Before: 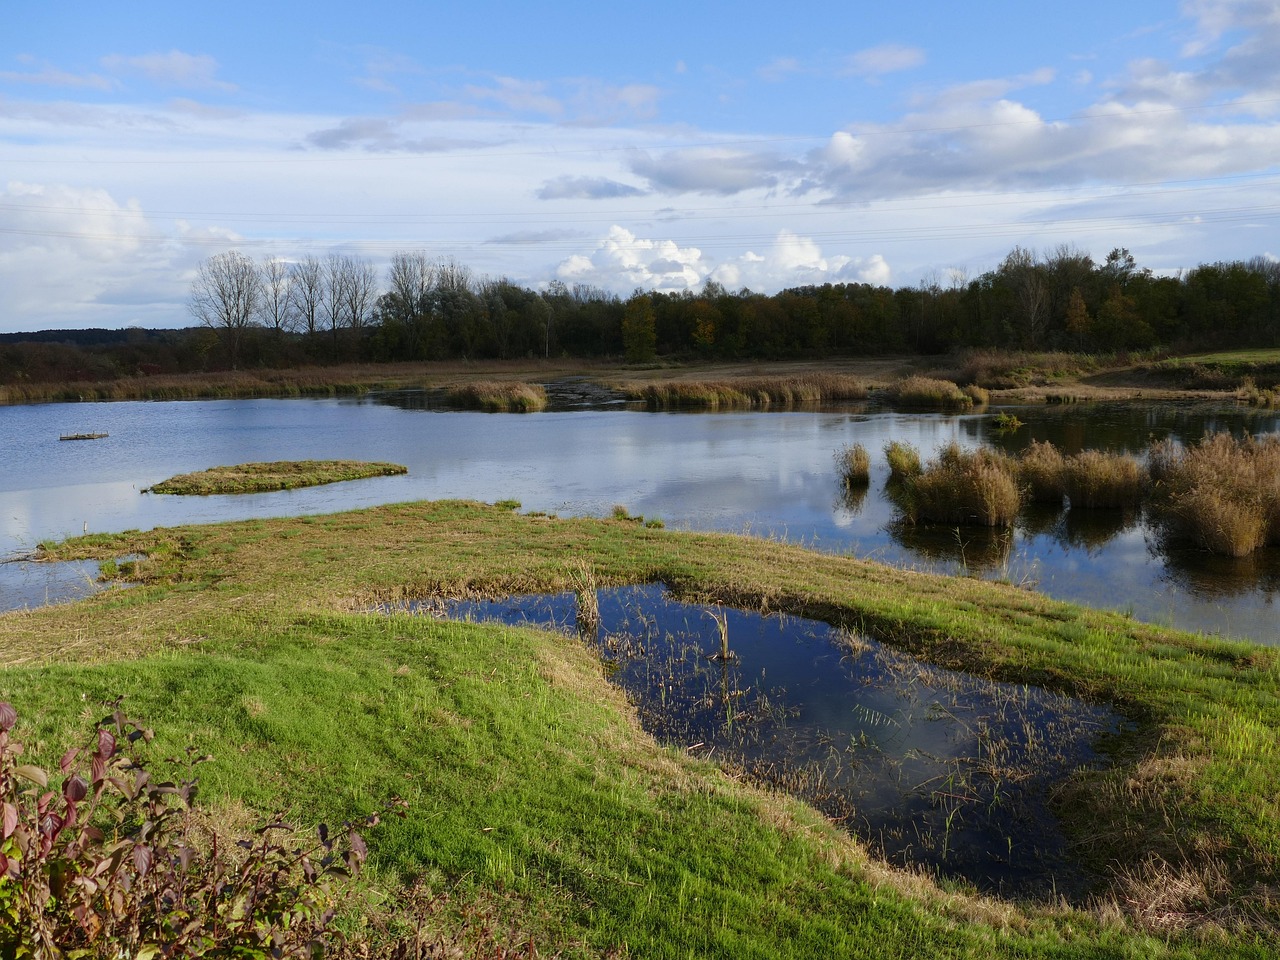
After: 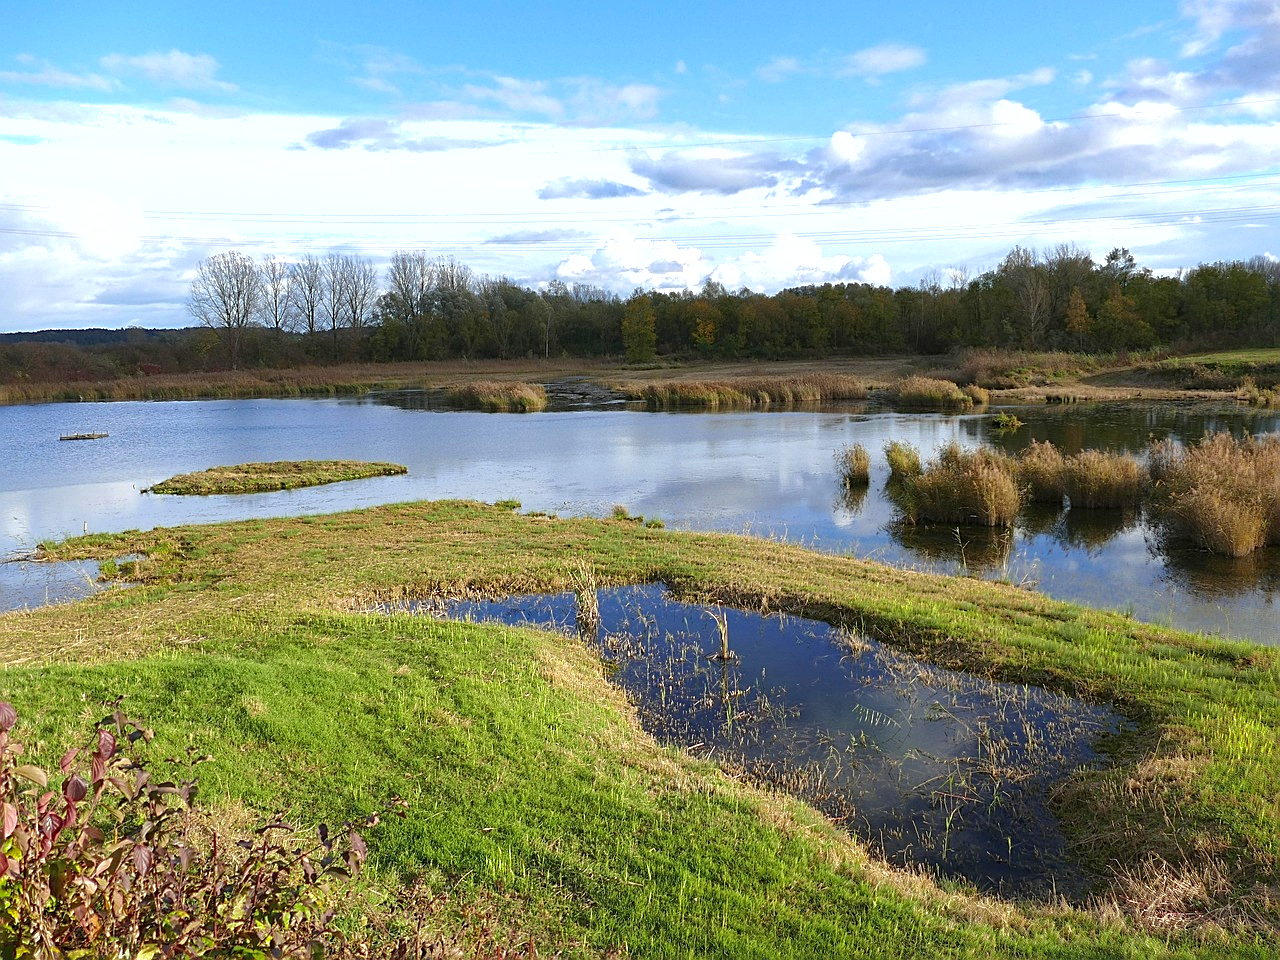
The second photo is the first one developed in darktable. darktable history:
shadows and highlights: on, module defaults
exposure: black level correction 0, exposure 0.7 EV, compensate exposure bias true, compensate highlight preservation false
sharpen: on, module defaults
